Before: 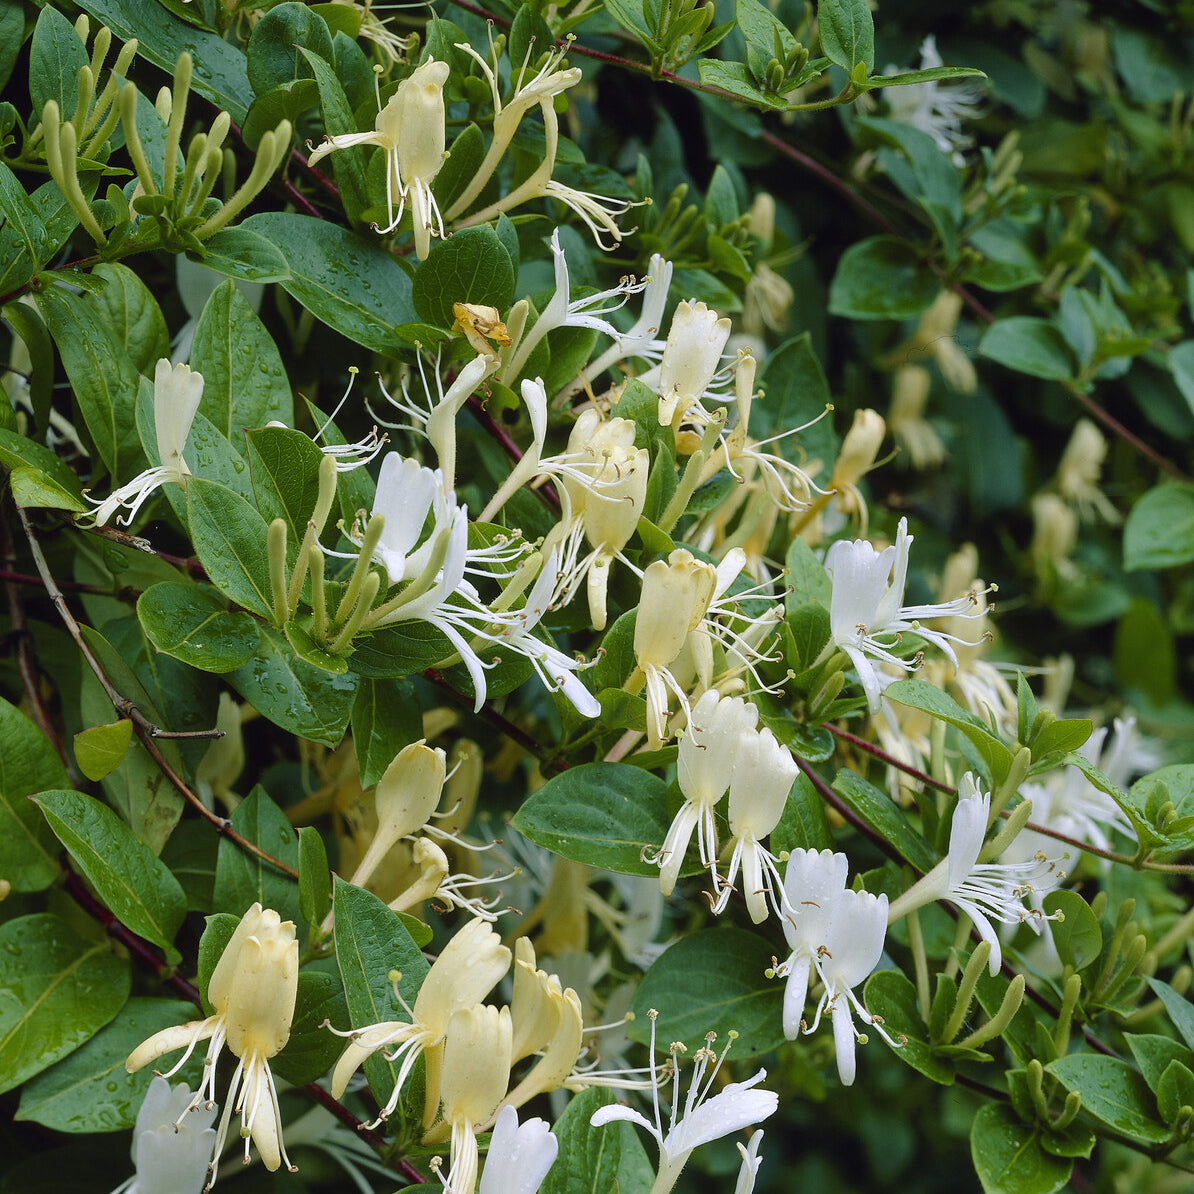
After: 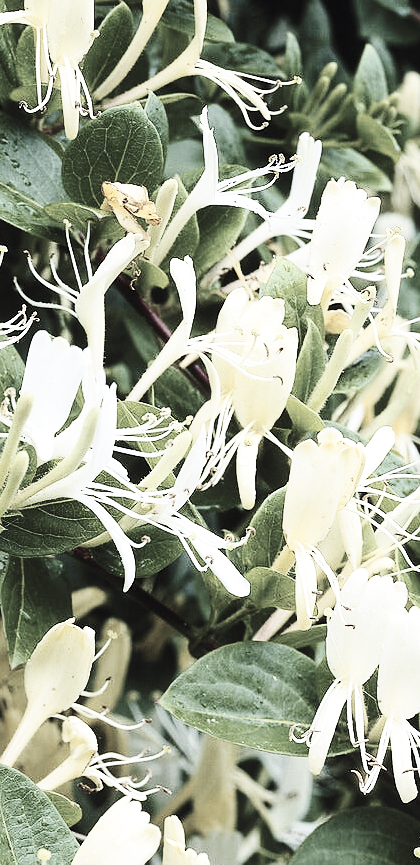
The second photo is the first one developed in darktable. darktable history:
sharpen: radius 1, threshold 1
color correction: saturation 0.3
crop and rotate: left 29.476%, top 10.214%, right 35.32%, bottom 17.333%
tone equalizer: -8 EV -0.417 EV, -7 EV -0.389 EV, -6 EV -0.333 EV, -5 EV -0.222 EV, -3 EV 0.222 EV, -2 EV 0.333 EV, -1 EV 0.389 EV, +0 EV 0.417 EV, edges refinement/feathering 500, mask exposure compensation -1.57 EV, preserve details no
contrast brightness saturation: contrast 0.2, brightness 0.16, saturation 0.22
base curve: curves: ch0 [(0, 0) (0.028, 0.03) (0.121, 0.232) (0.46, 0.748) (0.859, 0.968) (1, 1)], preserve colors none
